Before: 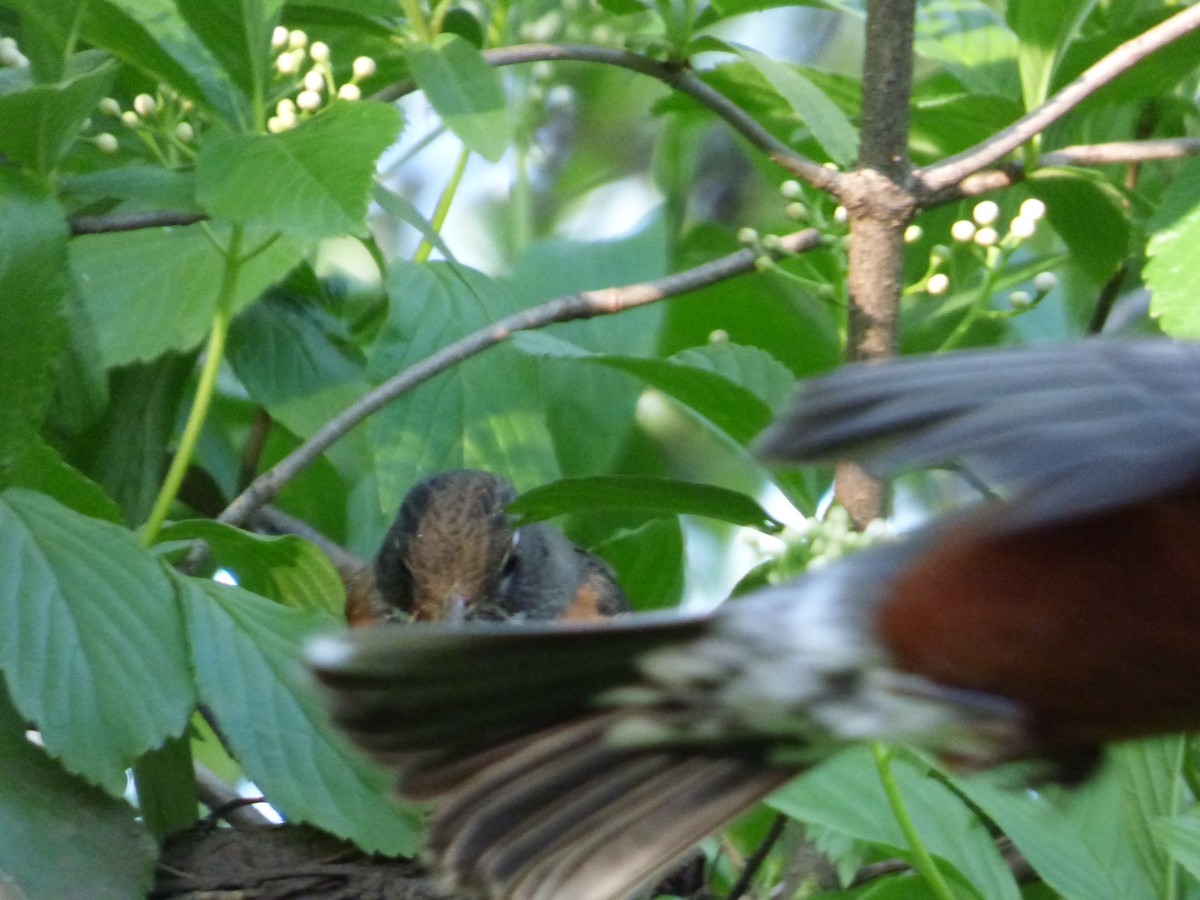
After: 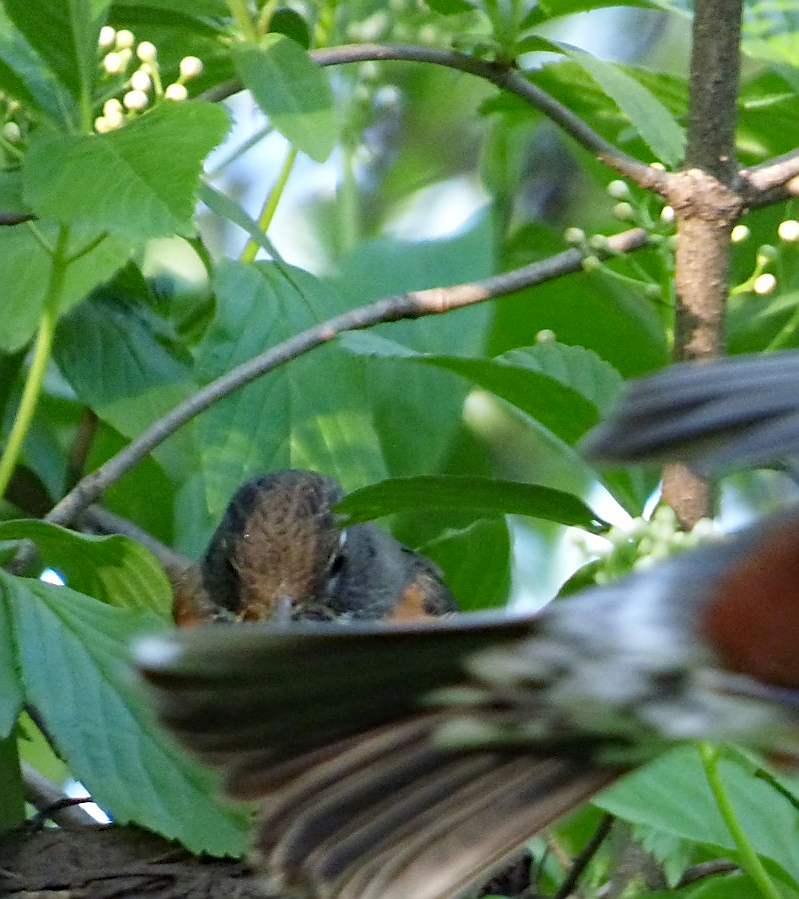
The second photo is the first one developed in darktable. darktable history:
crop and rotate: left 14.436%, right 18.898%
haze removal: adaptive false
sharpen: radius 1.4, amount 1.25, threshold 0.7
